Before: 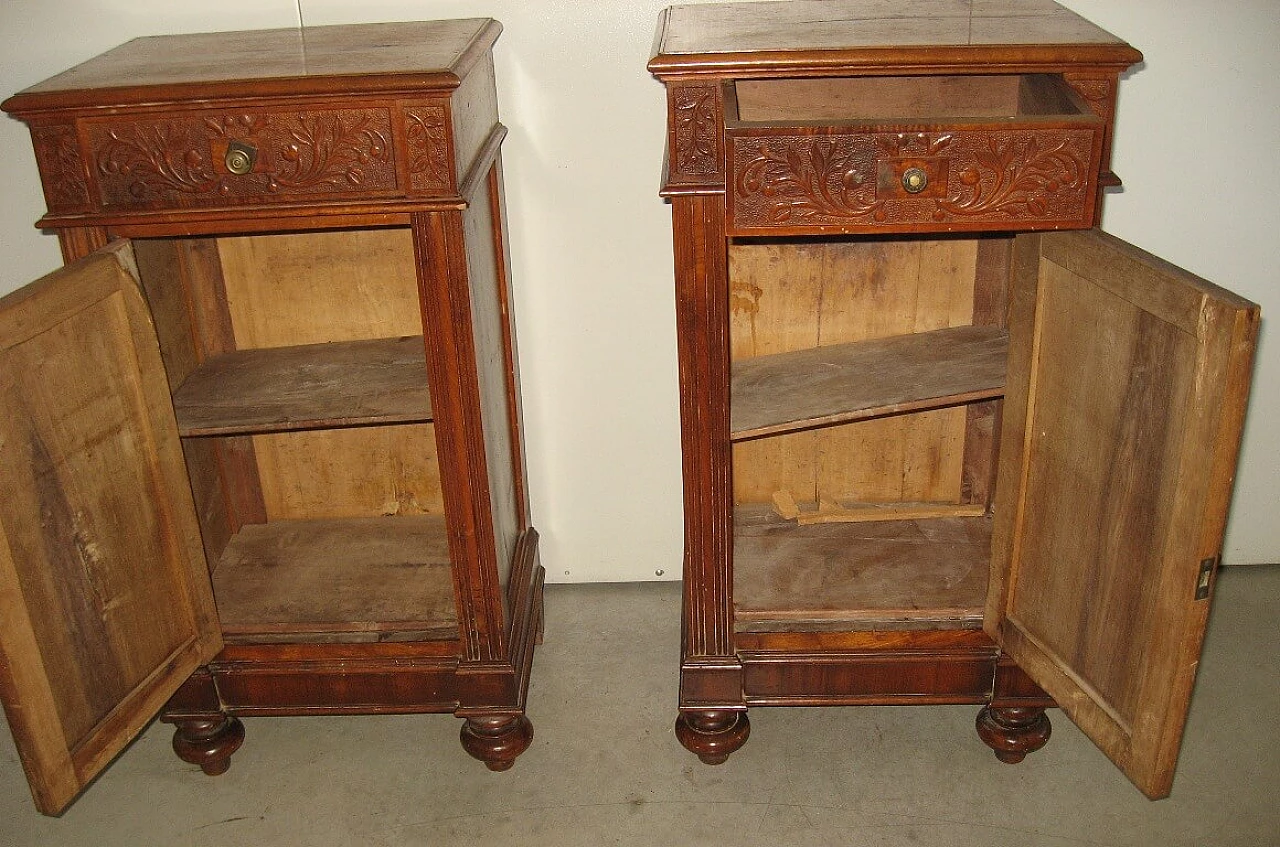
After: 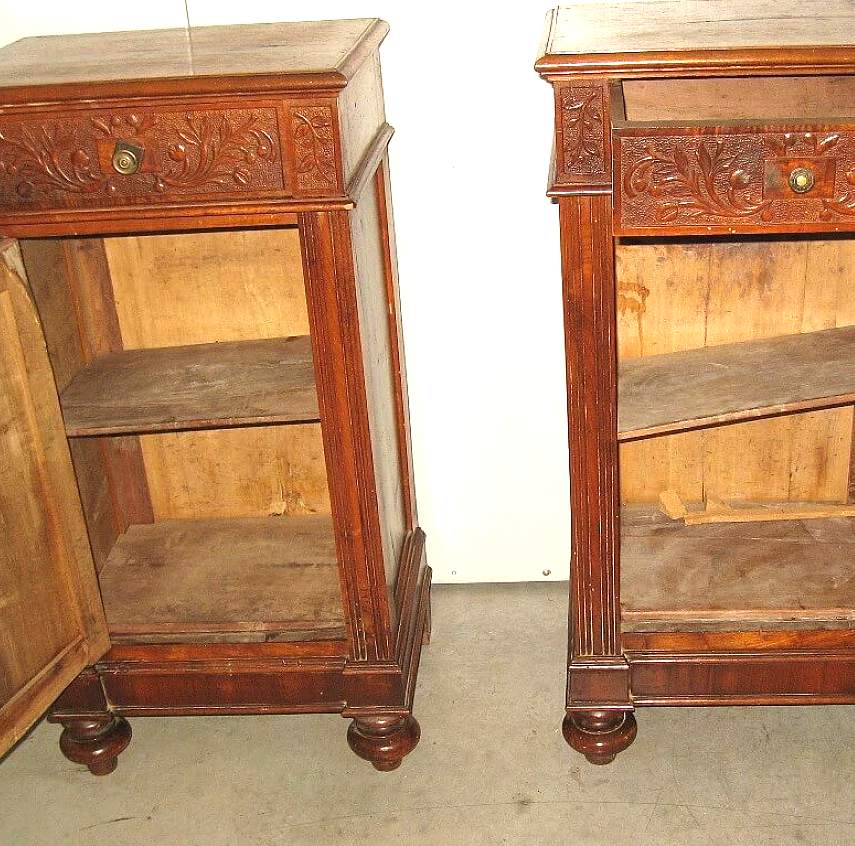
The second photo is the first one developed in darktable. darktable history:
exposure: black level correction 0, exposure 1 EV, compensate highlight preservation false
crop and rotate: left 8.892%, right 24.248%
